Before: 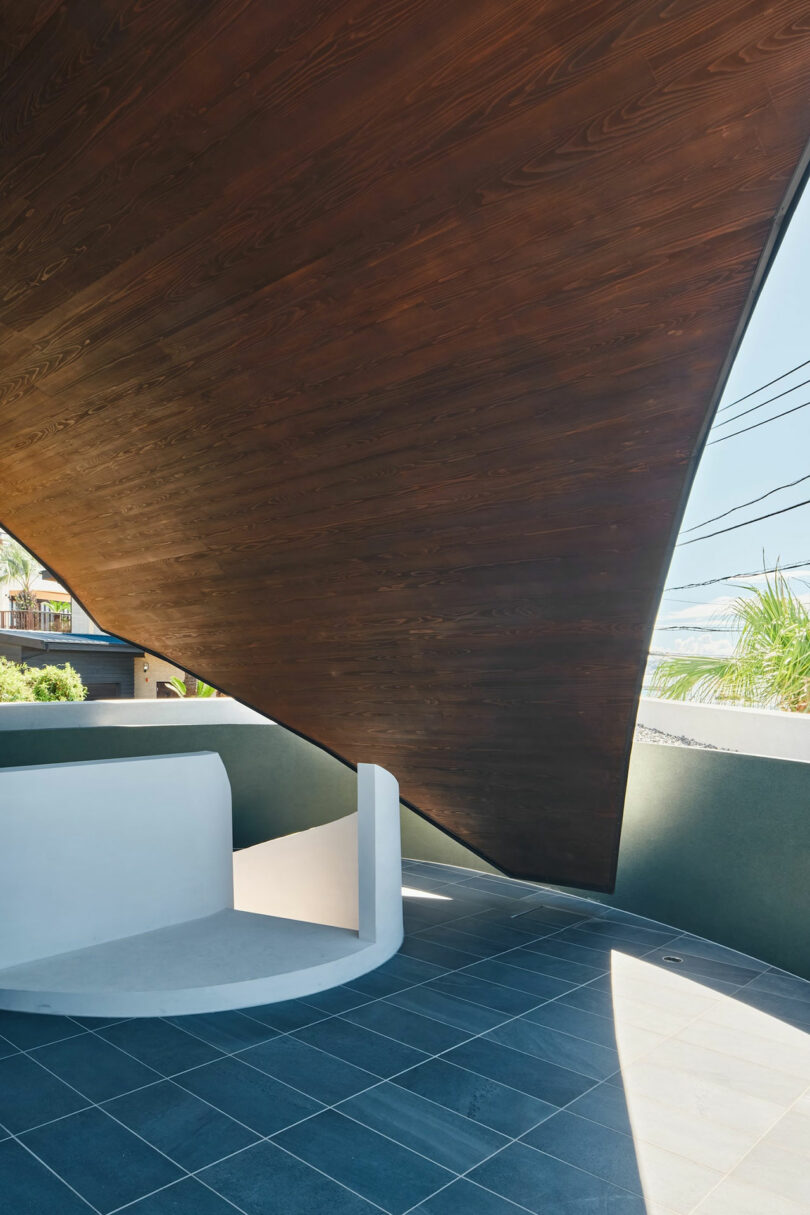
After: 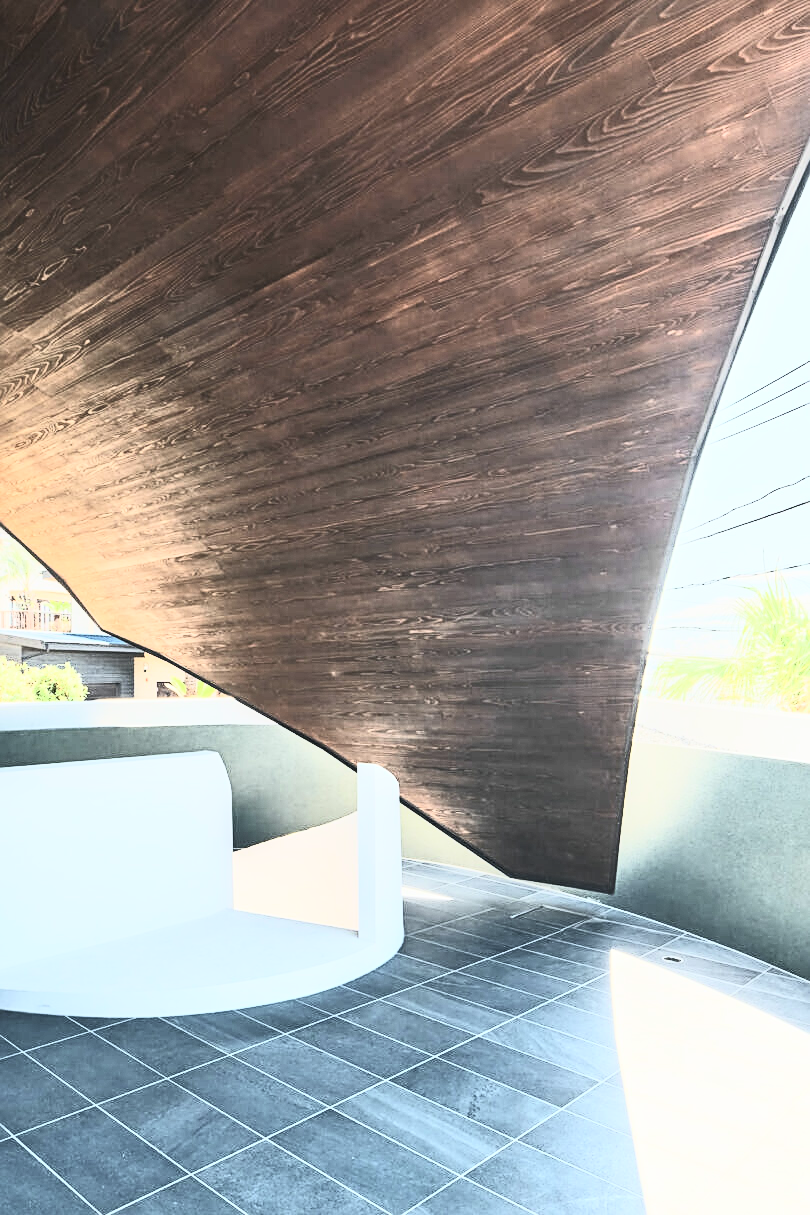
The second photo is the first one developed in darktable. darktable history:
contrast brightness saturation: contrast 0.56, brightness 0.569, saturation -0.341
local contrast: detail 110%
sharpen: on, module defaults
tone equalizer: -7 EV 0.156 EV, -6 EV 0.591 EV, -5 EV 1.19 EV, -4 EV 1.3 EV, -3 EV 1.17 EV, -2 EV 0.6 EV, -1 EV 0.168 EV, edges refinement/feathering 500, mask exposure compensation -1.57 EV, preserve details no
